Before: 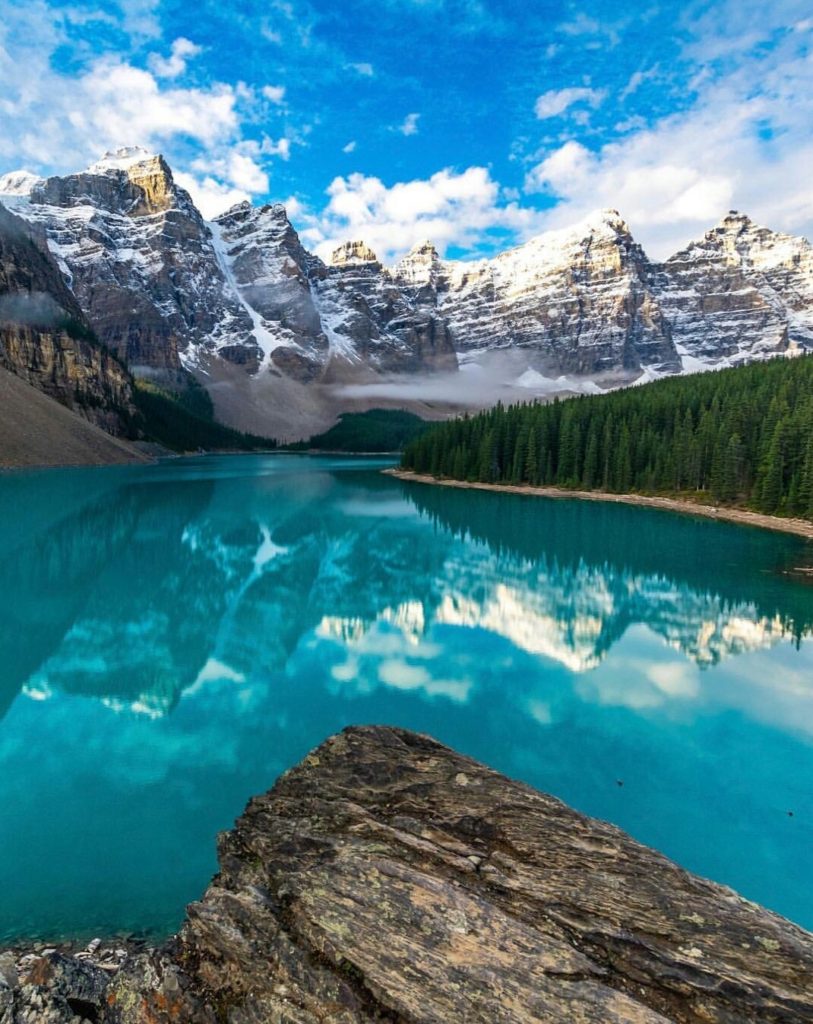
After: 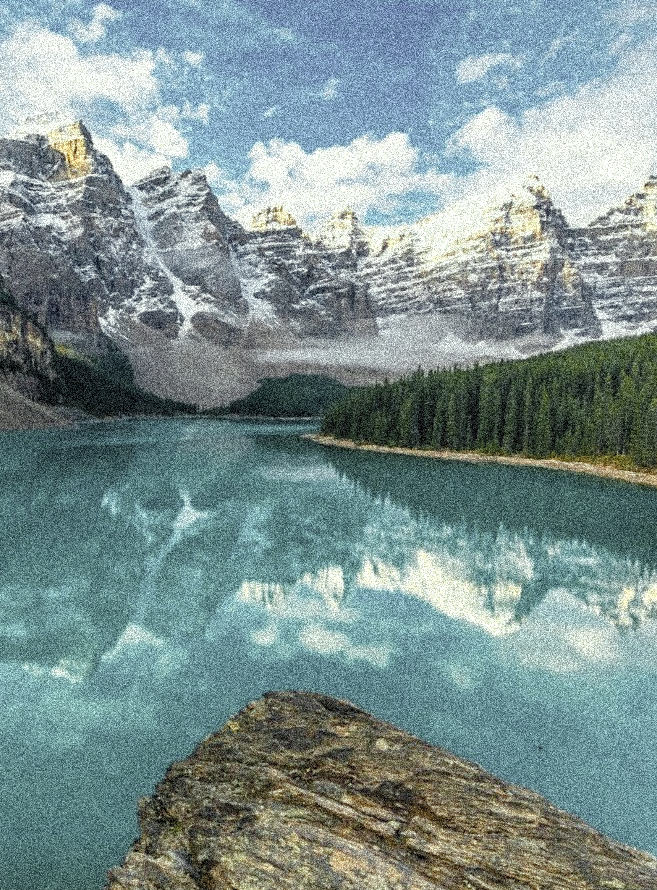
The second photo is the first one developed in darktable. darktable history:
color balance rgb: perceptual saturation grading › global saturation 35%, perceptual saturation grading › highlights -25%, perceptual saturation grading › shadows 50%
color correction: highlights a* -4.73, highlights b* 5.06, saturation 0.97
grain: coarseness 3.75 ISO, strength 100%, mid-tones bias 0%
color zones: curves: ch0 [(0, 0.511) (0.143, 0.531) (0.286, 0.56) (0.429, 0.5) (0.571, 0.5) (0.714, 0.5) (0.857, 0.5) (1, 0.5)]; ch1 [(0, 0.525) (0.143, 0.705) (0.286, 0.715) (0.429, 0.35) (0.571, 0.35) (0.714, 0.35) (0.857, 0.4) (1, 0.4)]; ch2 [(0, 0.572) (0.143, 0.512) (0.286, 0.473) (0.429, 0.45) (0.571, 0.5) (0.714, 0.5) (0.857, 0.518) (1, 0.518)]
contrast brightness saturation: brightness 0.18, saturation -0.5
local contrast: mode bilateral grid, contrast 15, coarseness 36, detail 105%, midtone range 0.2
crop: left 9.929%, top 3.475%, right 9.188%, bottom 9.529%
tone equalizer: on, module defaults
